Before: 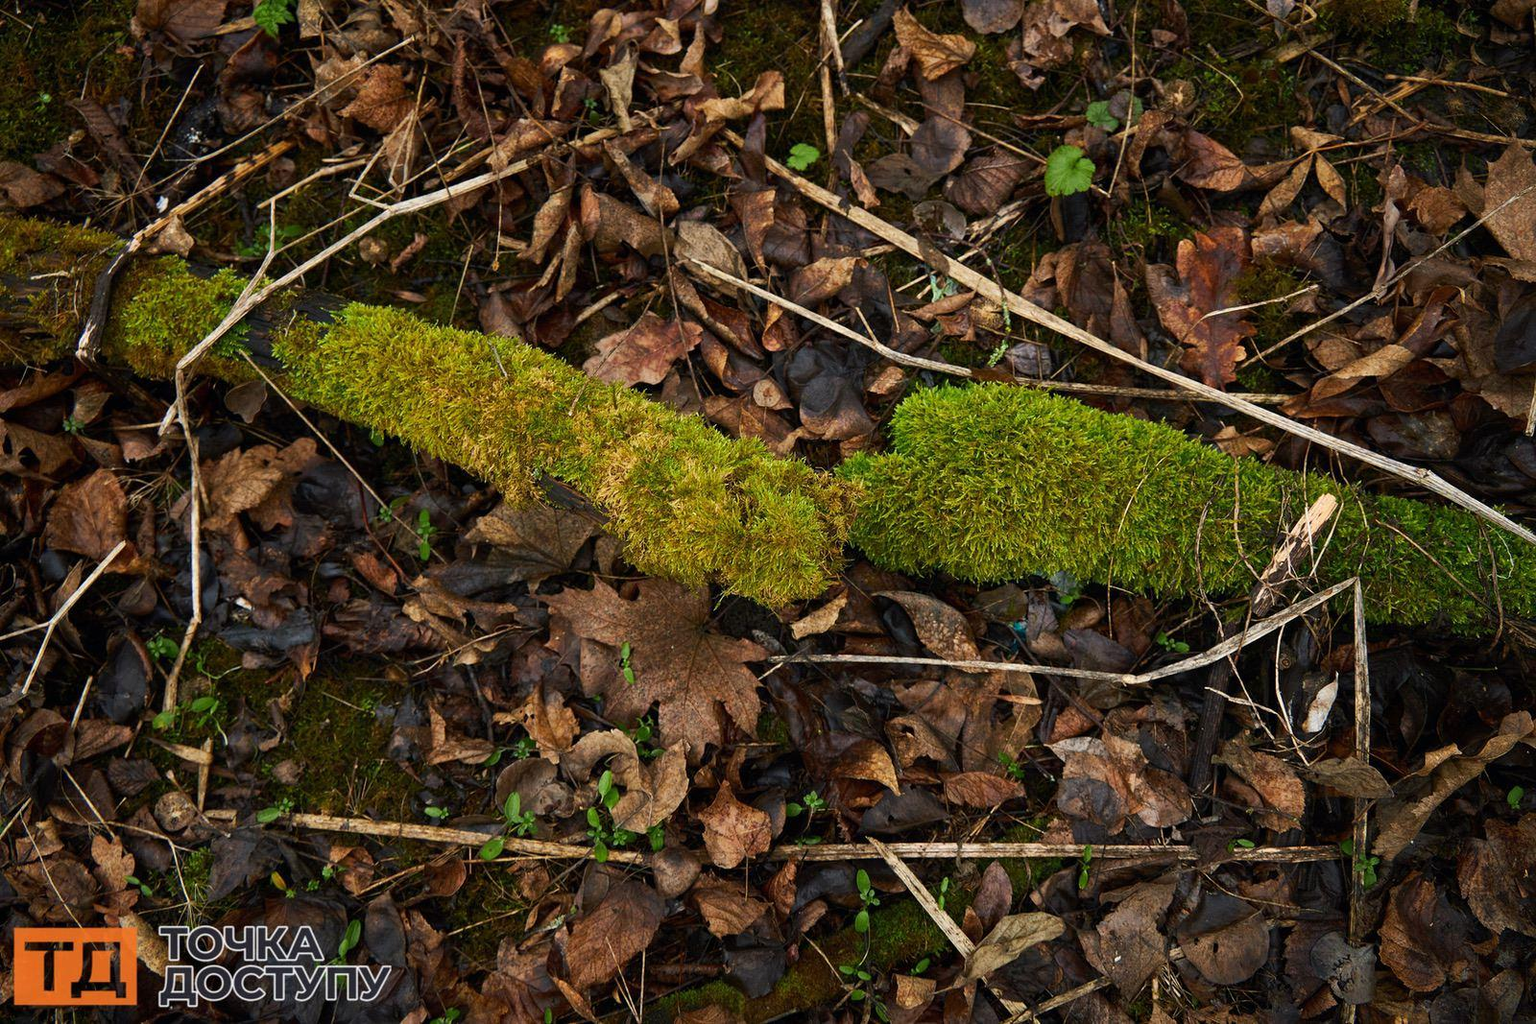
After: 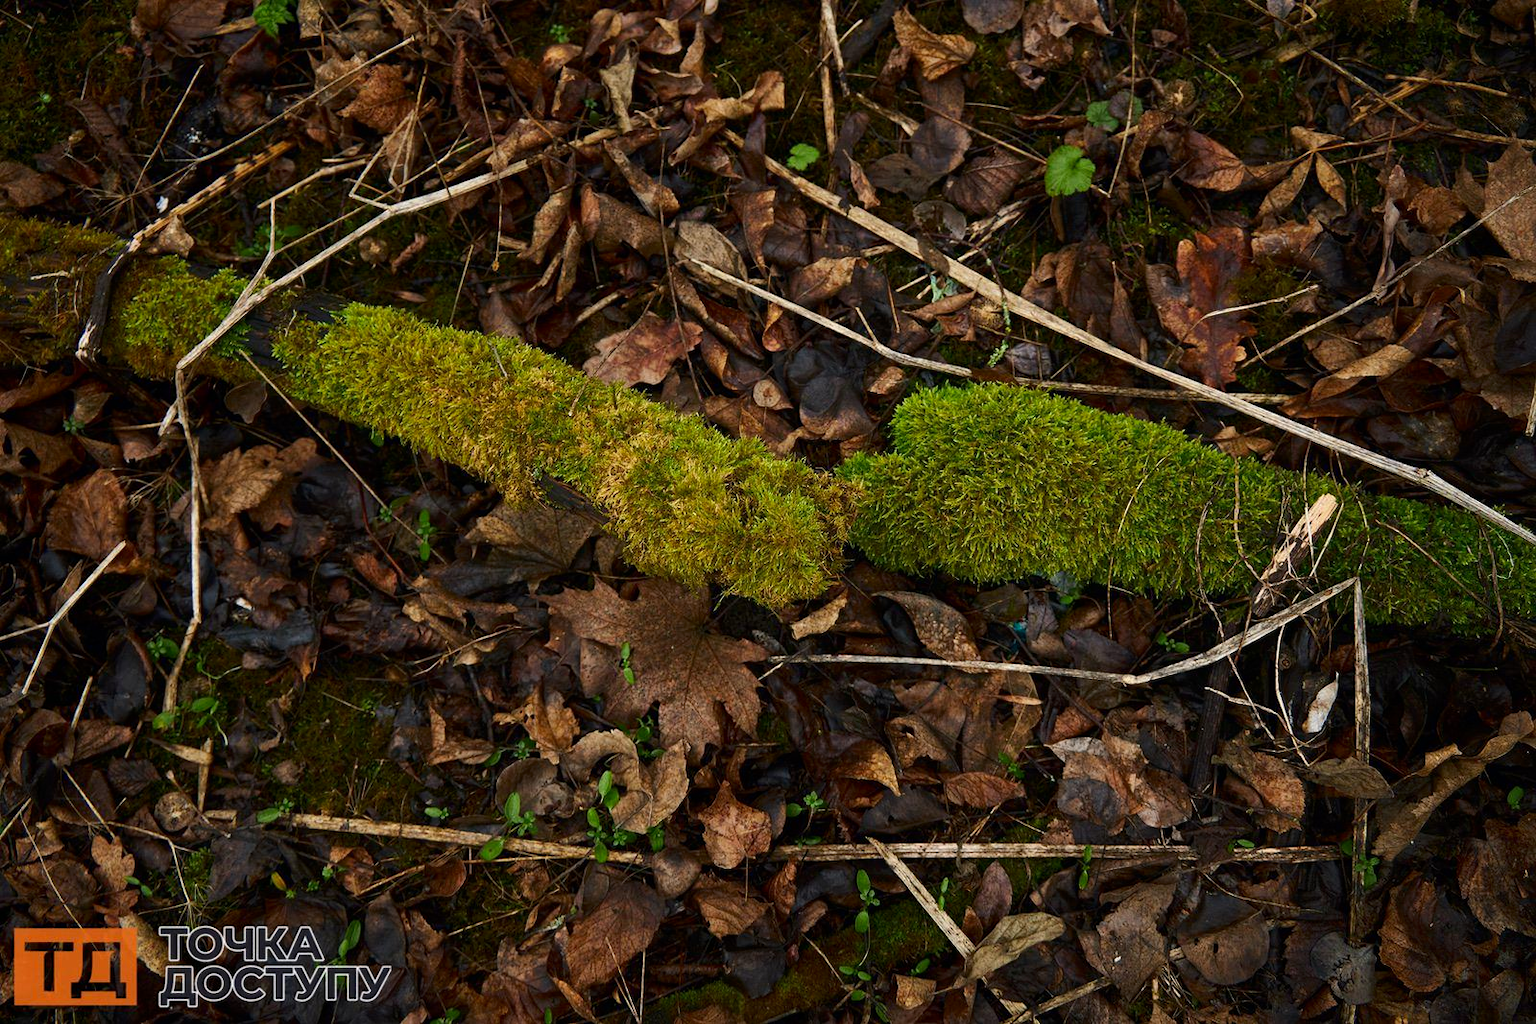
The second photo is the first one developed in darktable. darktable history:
tone equalizer: -7 EV 0.13 EV, smoothing diameter 25%, edges refinement/feathering 10, preserve details guided filter
rotate and perspective: automatic cropping off
contrast brightness saturation: brightness -0.09
